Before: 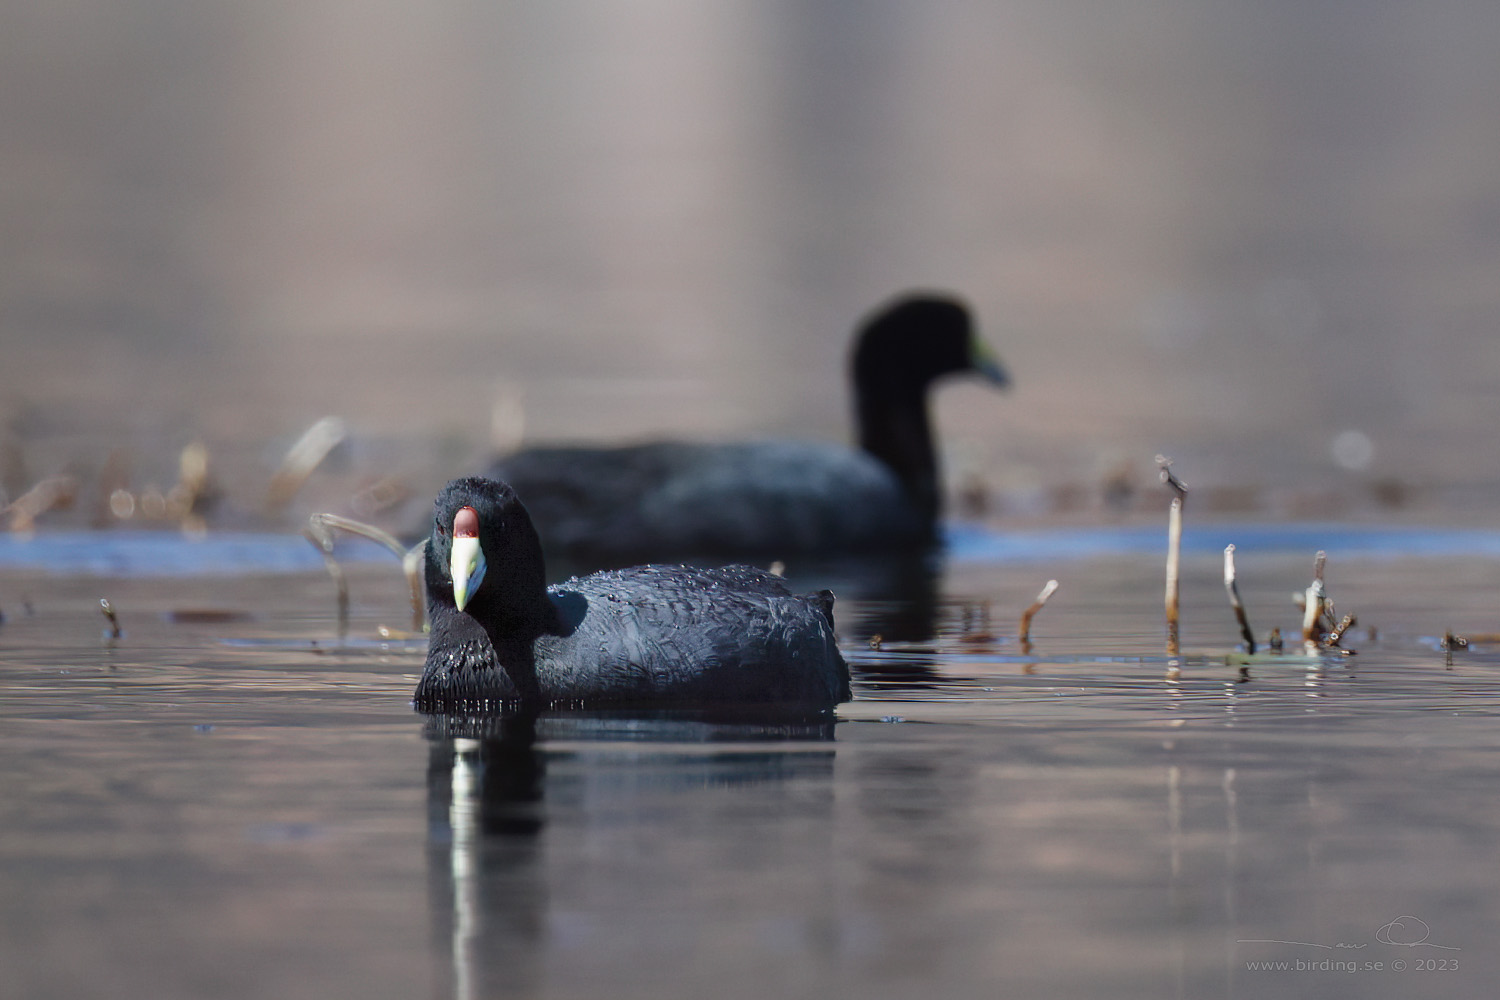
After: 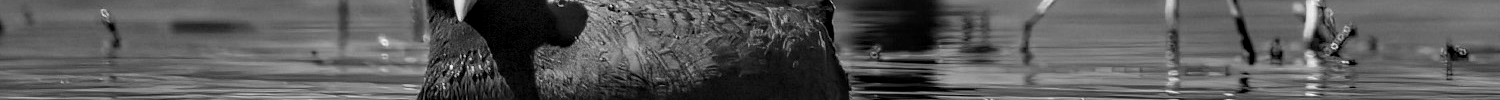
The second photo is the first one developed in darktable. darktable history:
local contrast: detail 130%
monochrome: a 16.01, b -2.65, highlights 0.52
tone equalizer: on, module defaults
color correction: highlights a* -14.62, highlights b* -16.22, shadows a* 10.12, shadows b* 29.4
crop and rotate: top 59.084%, bottom 30.916%
haze removal: strength 0.29, distance 0.25, compatibility mode true, adaptive false
exposure: exposure -0.157 EV, compensate highlight preservation false
